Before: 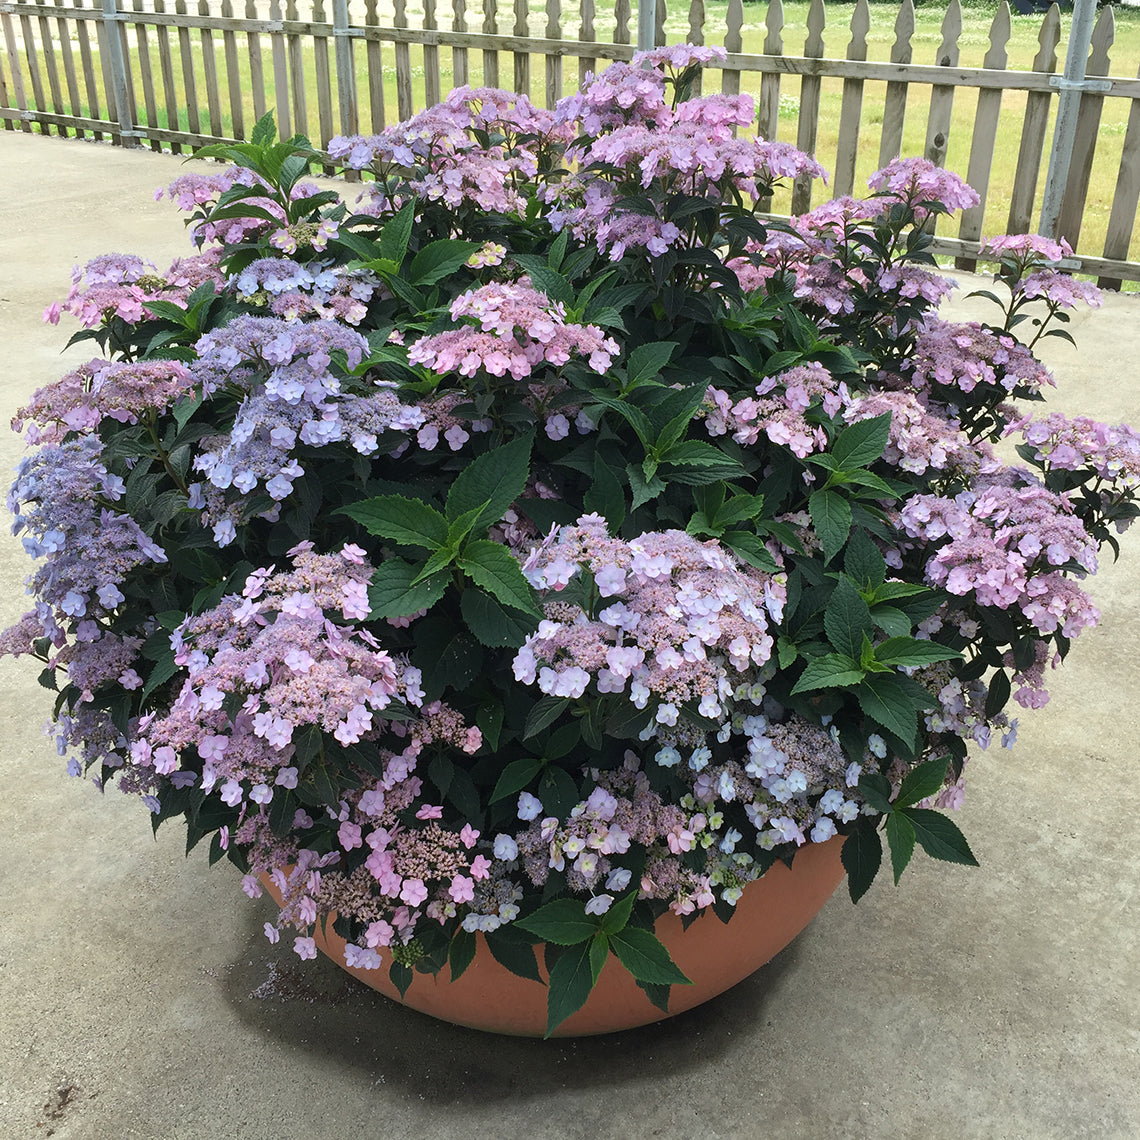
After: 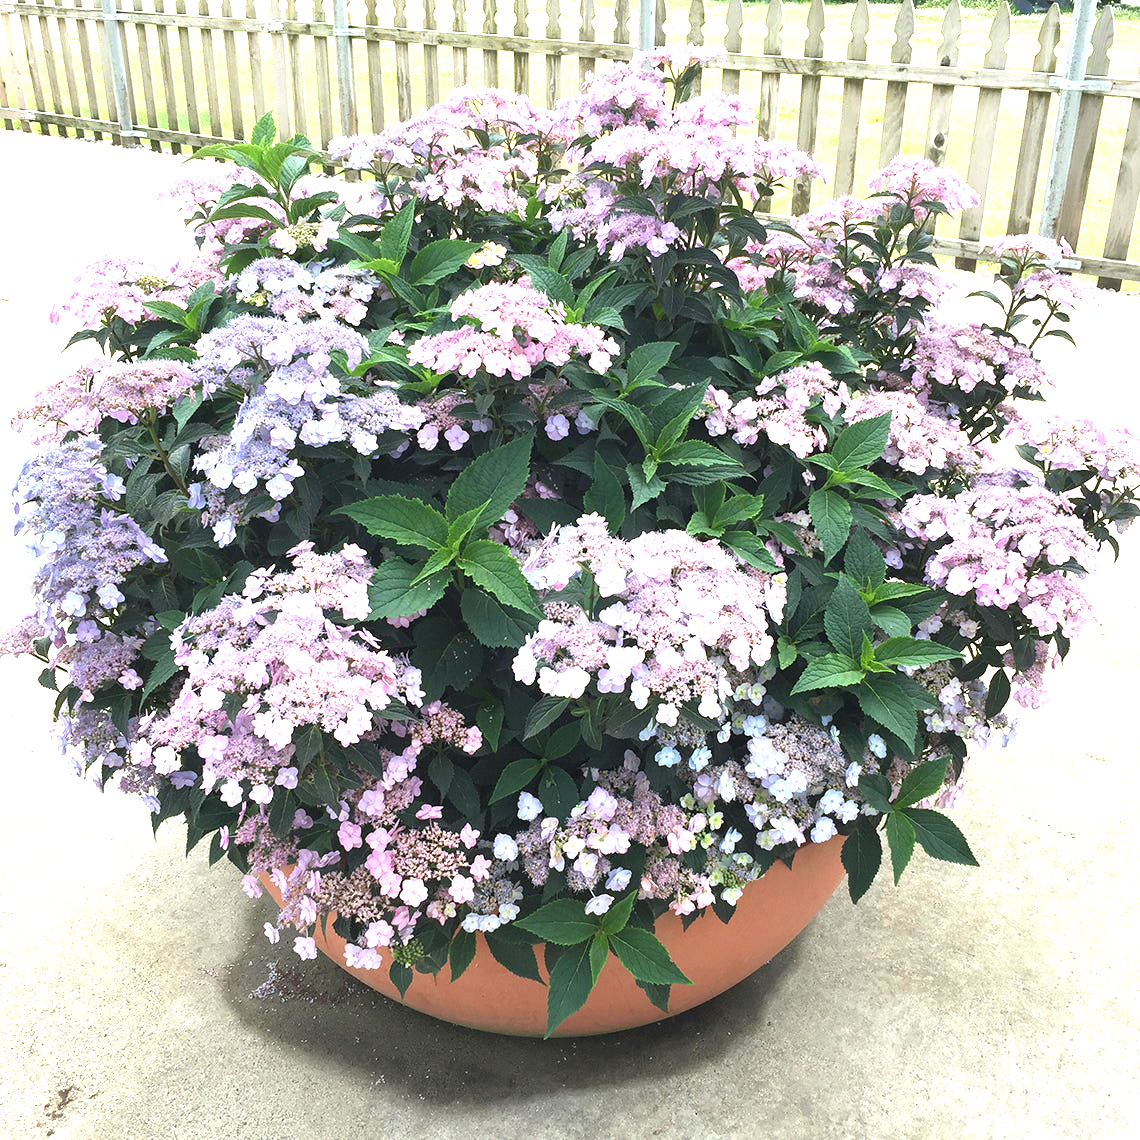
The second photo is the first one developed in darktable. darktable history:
exposure: black level correction 0, exposure 1.485 EV, compensate highlight preservation false
